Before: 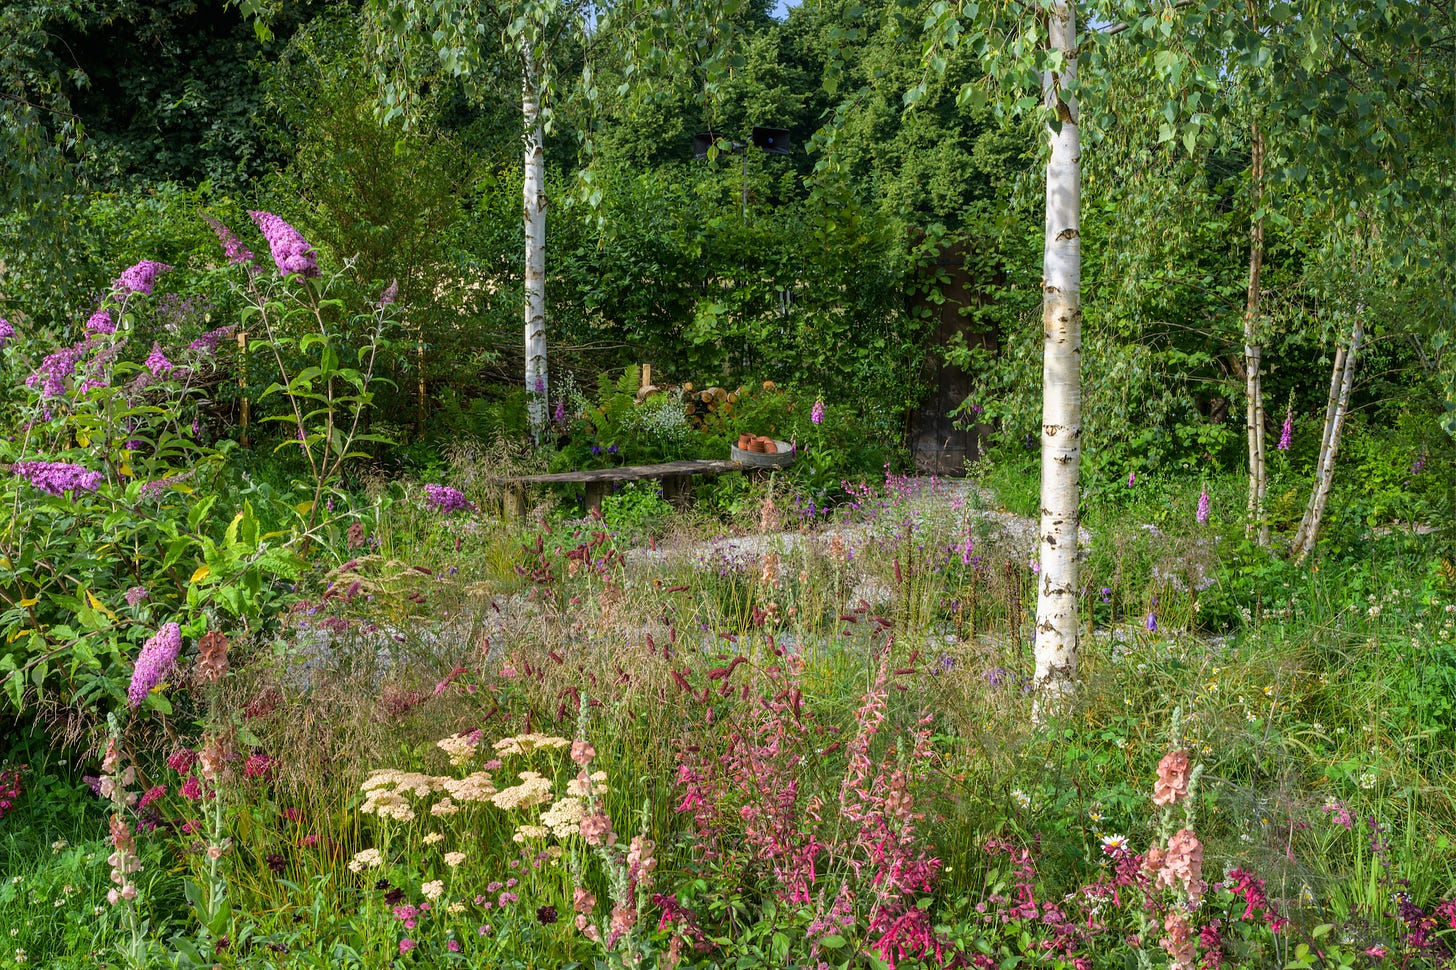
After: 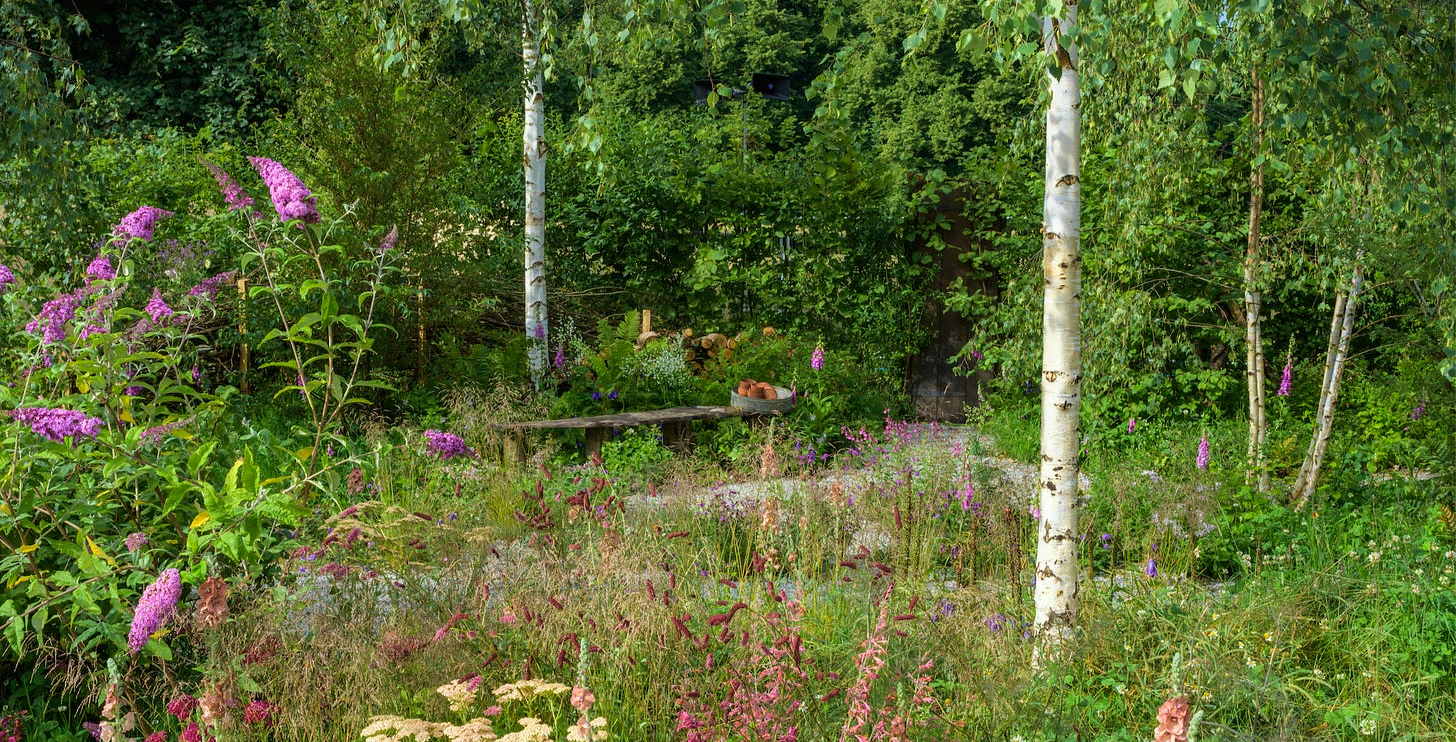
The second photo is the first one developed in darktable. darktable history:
crop: top 5.588%, bottom 17.838%
velvia: on, module defaults
shadows and highlights: shadows 24.16, highlights -80.05, soften with gaussian
color correction: highlights a* -2.49, highlights b* 2.42
